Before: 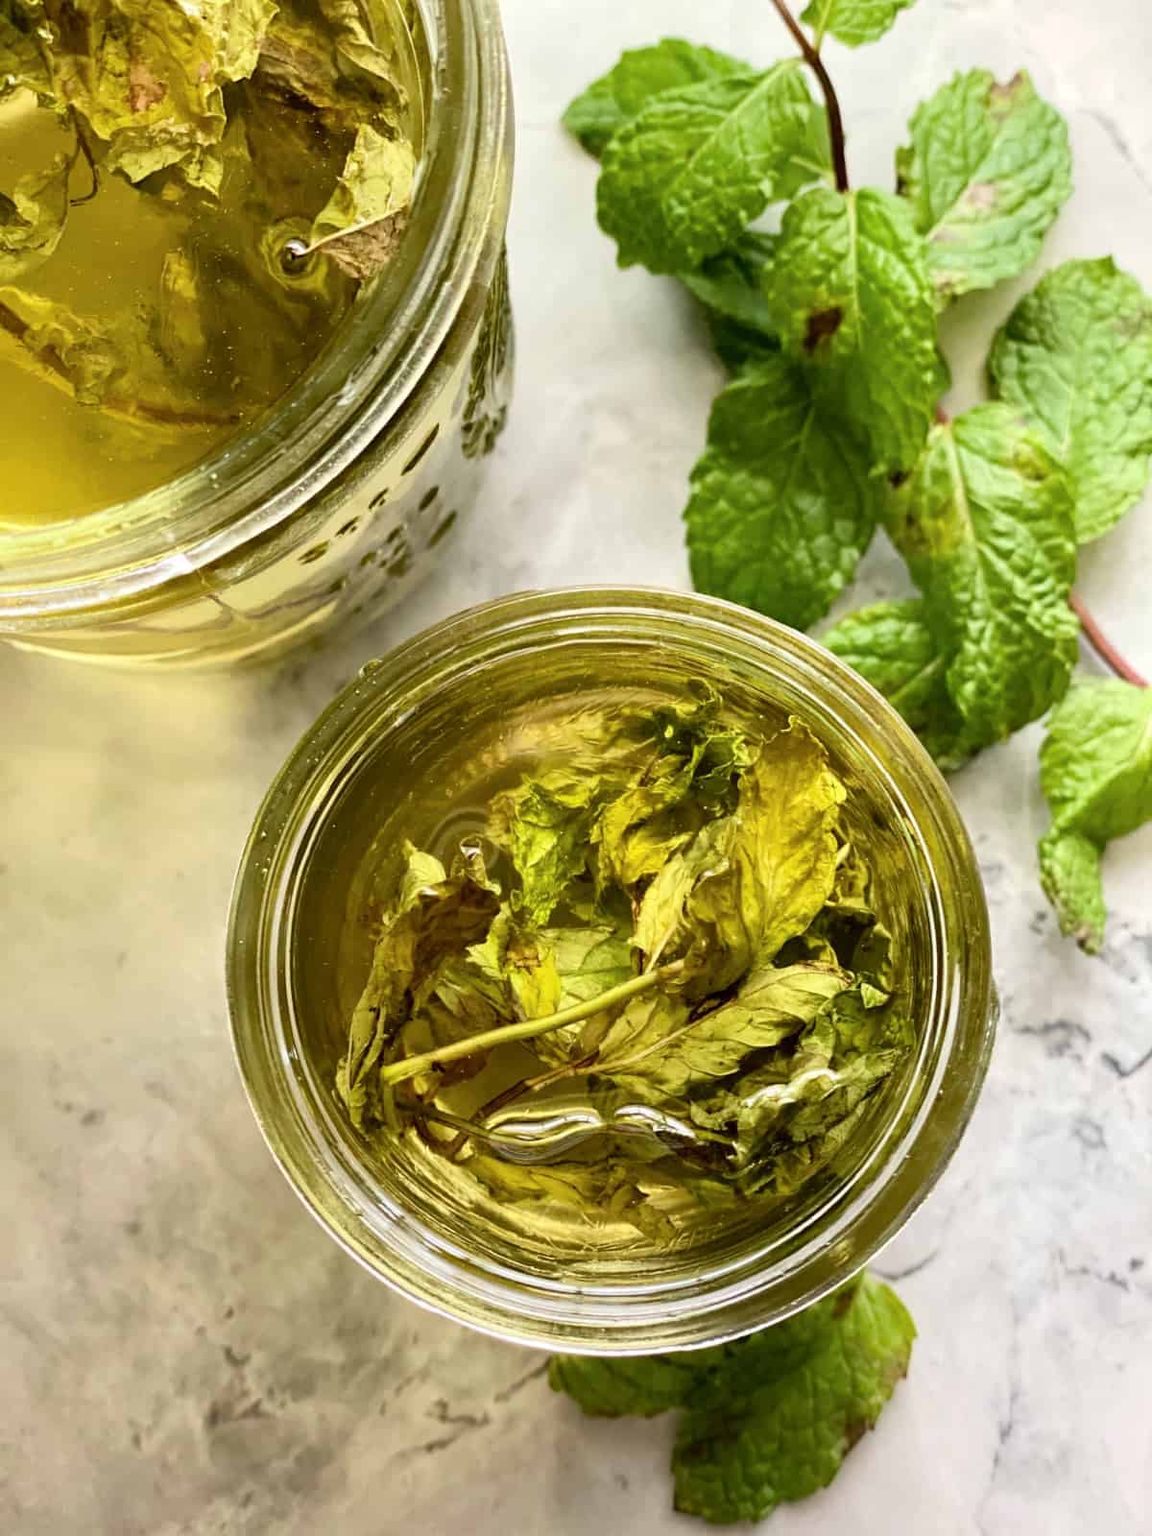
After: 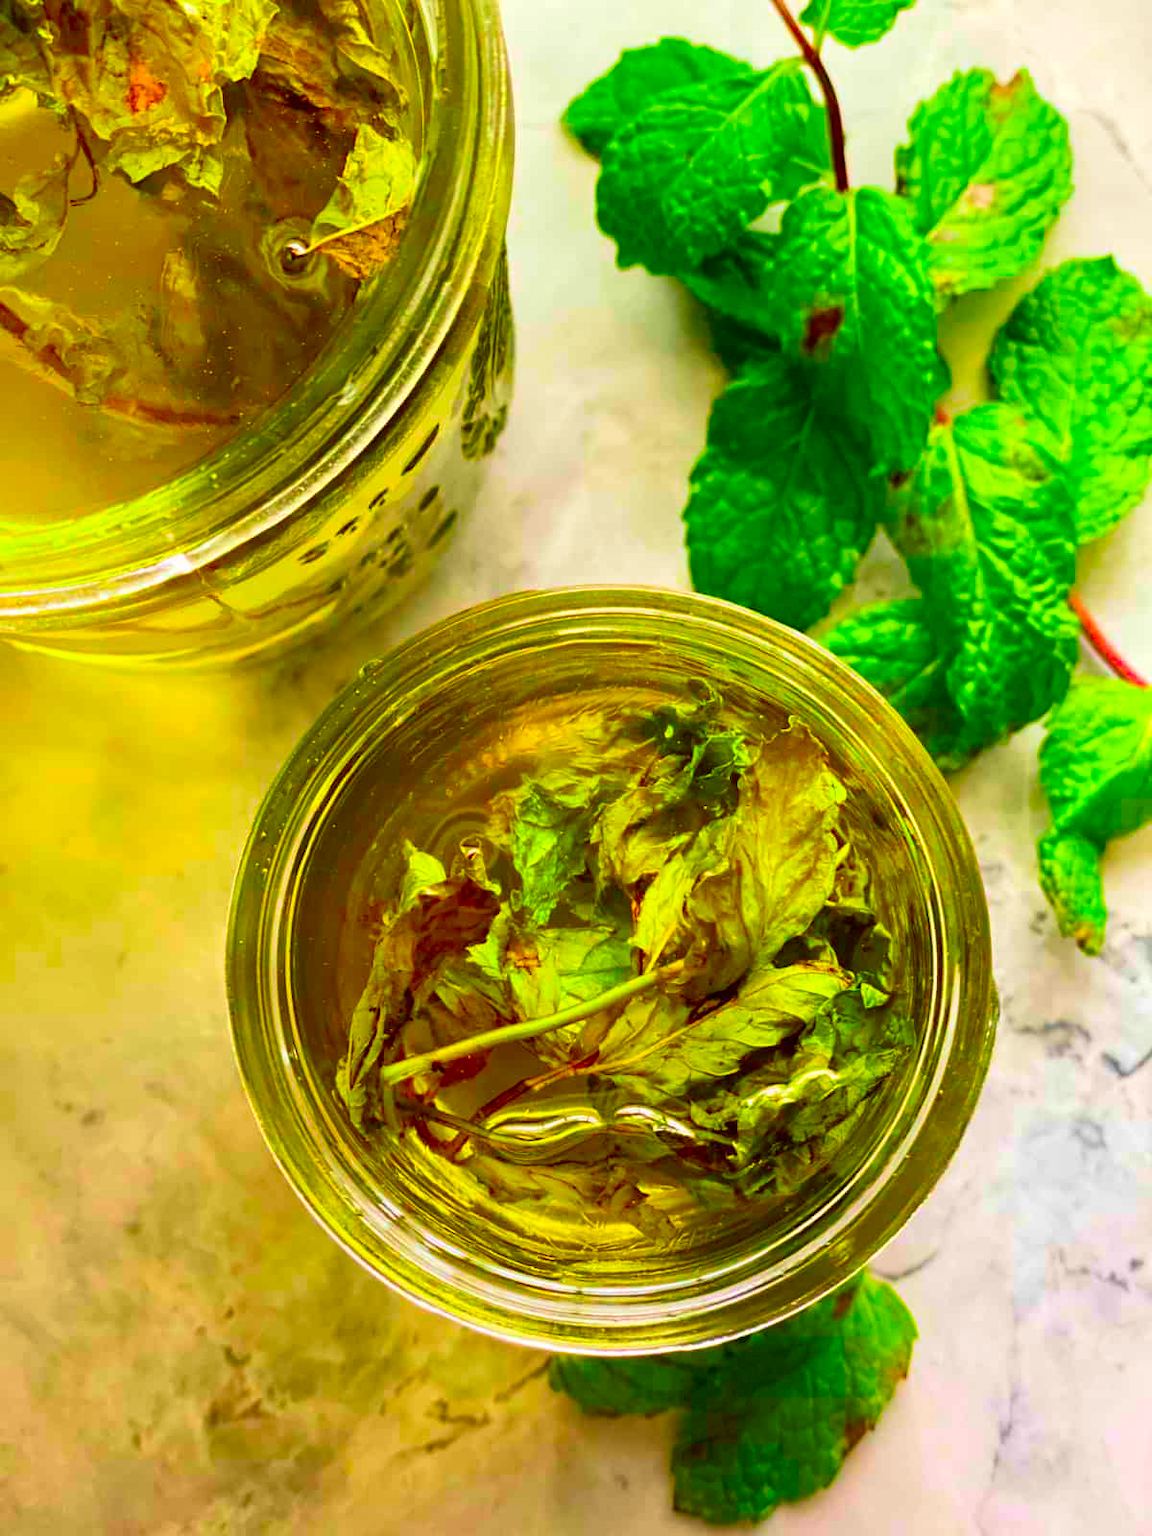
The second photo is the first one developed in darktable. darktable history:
color correction: highlights b* -0.044, saturation 2.99
velvia: on, module defaults
